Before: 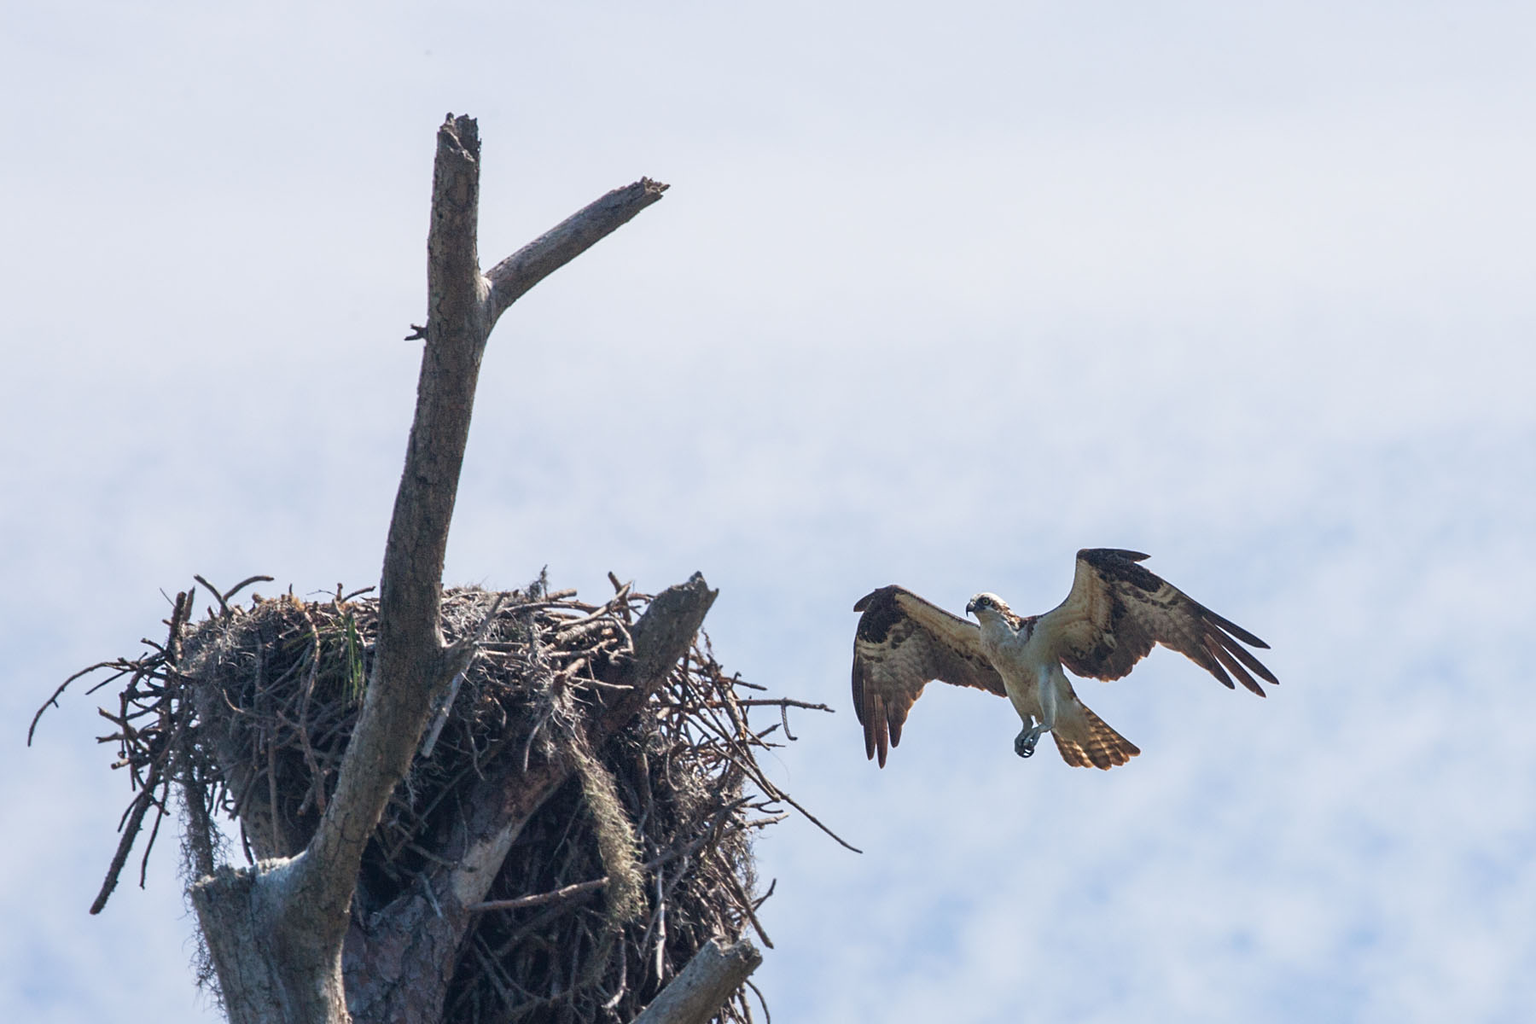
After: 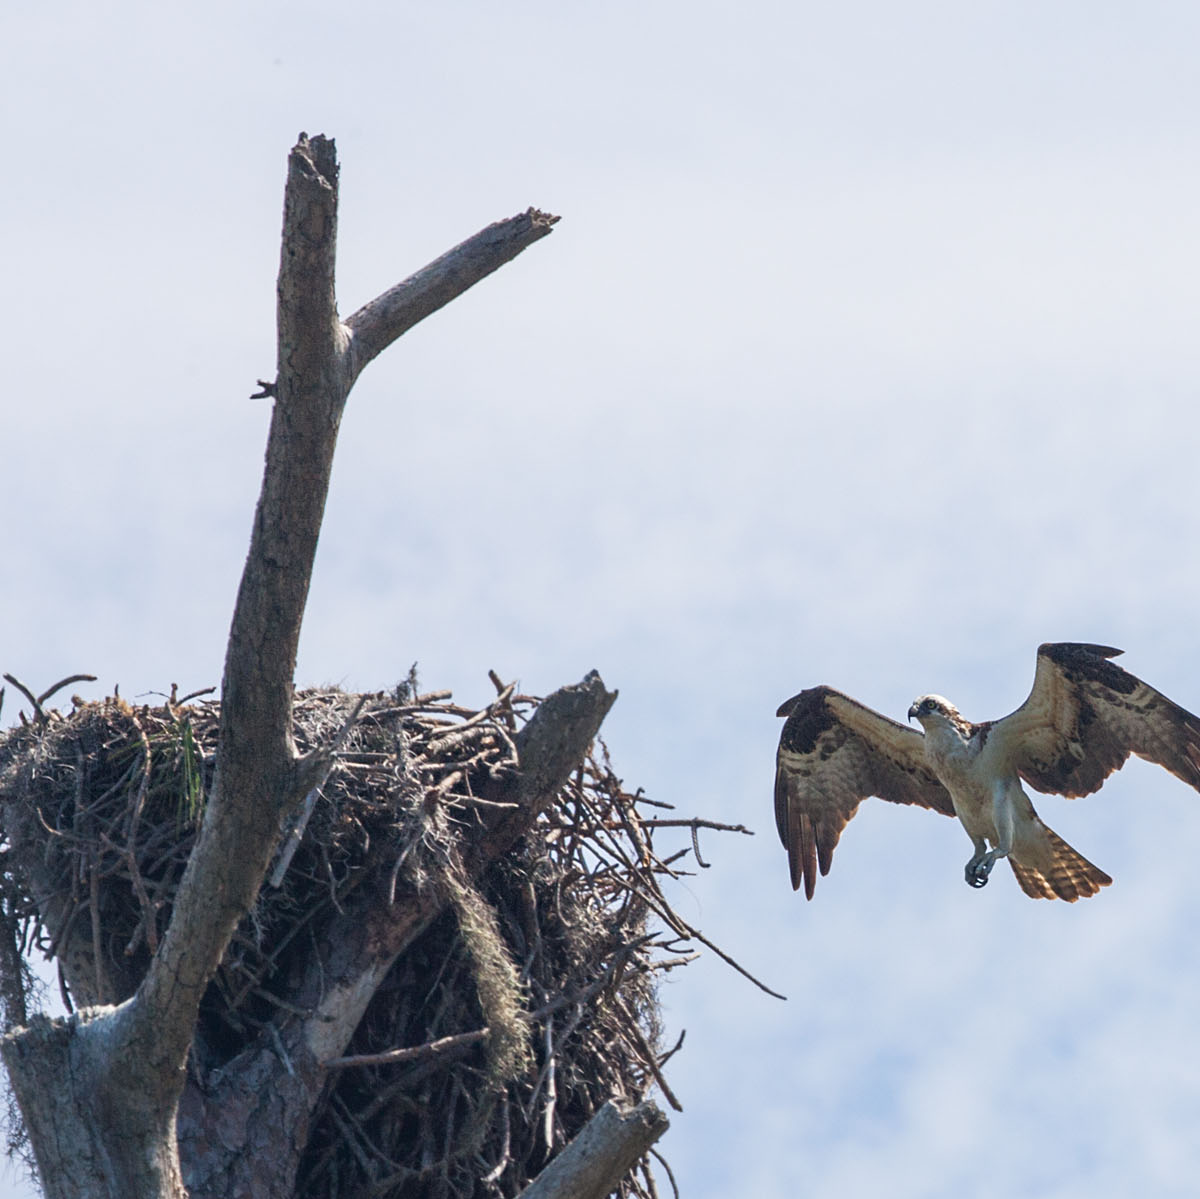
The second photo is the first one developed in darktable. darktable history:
crop and rotate: left 12.455%, right 20.861%
